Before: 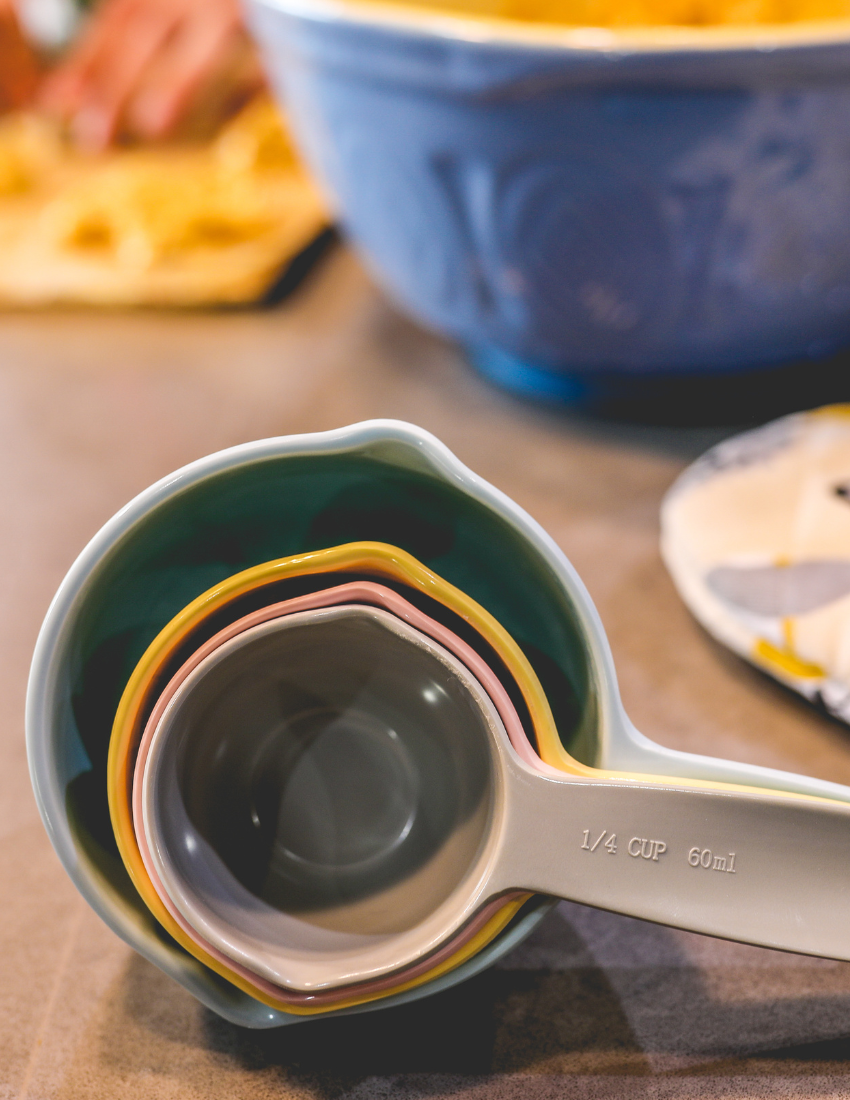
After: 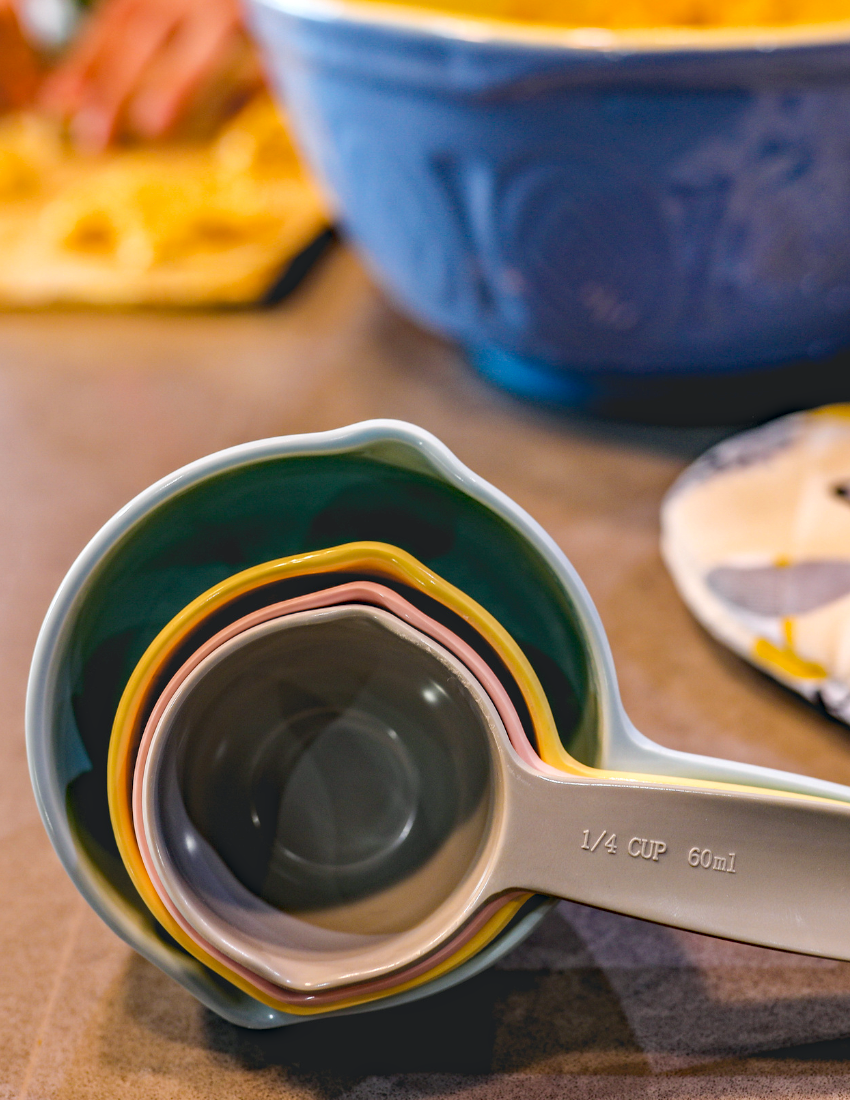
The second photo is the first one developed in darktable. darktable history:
haze removal: strength 0.432, compatibility mode true, adaptive false
